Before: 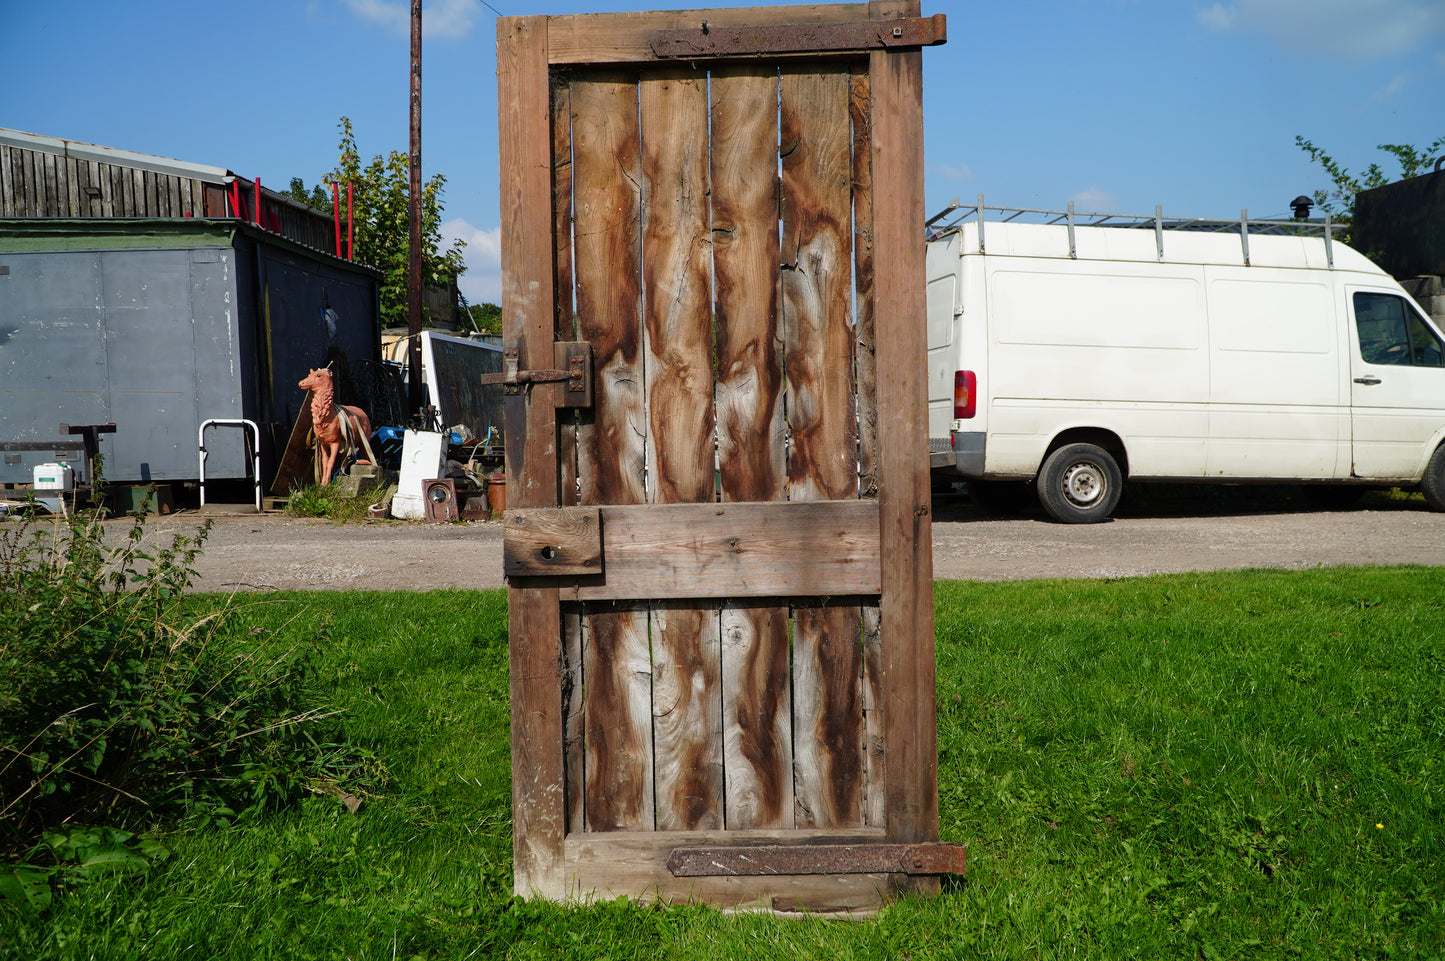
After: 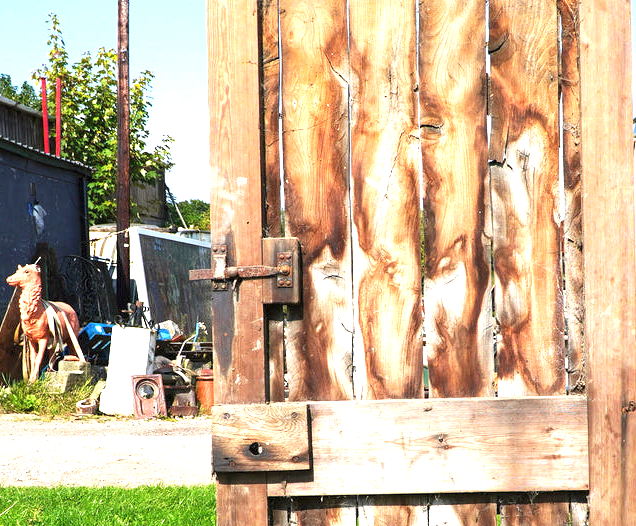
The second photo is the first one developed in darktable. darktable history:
exposure: exposure 2.003 EV, compensate highlight preservation false
shadows and highlights: shadows -10, white point adjustment 1.5, highlights 10
crop: left 20.248%, top 10.86%, right 35.675%, bottom 34.321%
